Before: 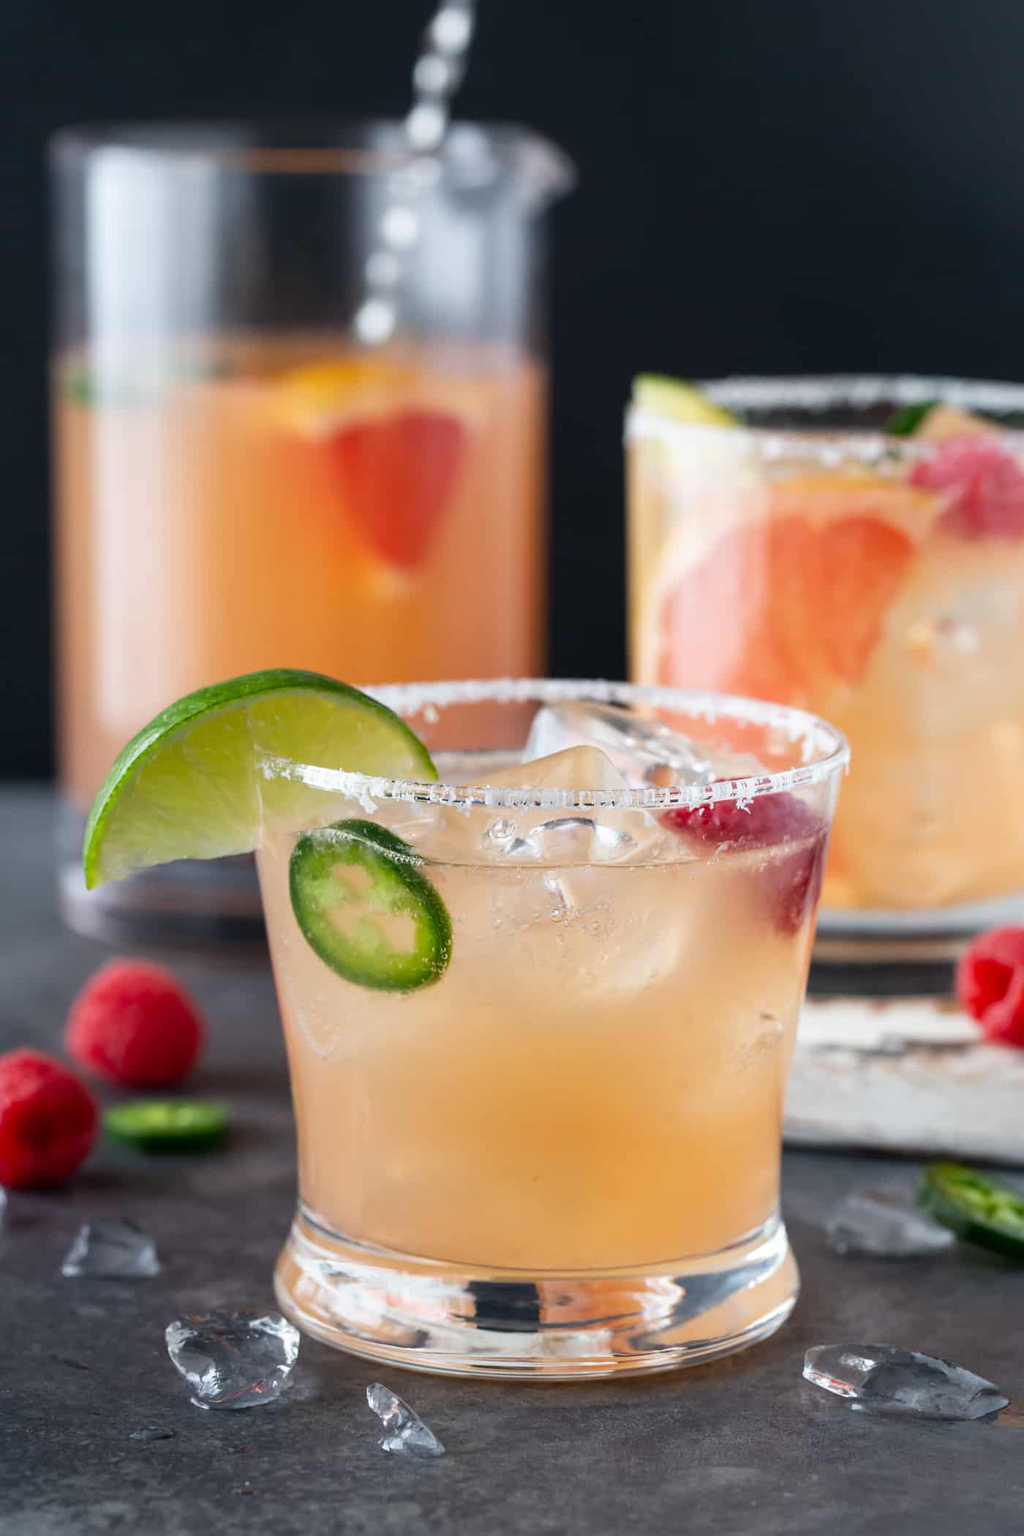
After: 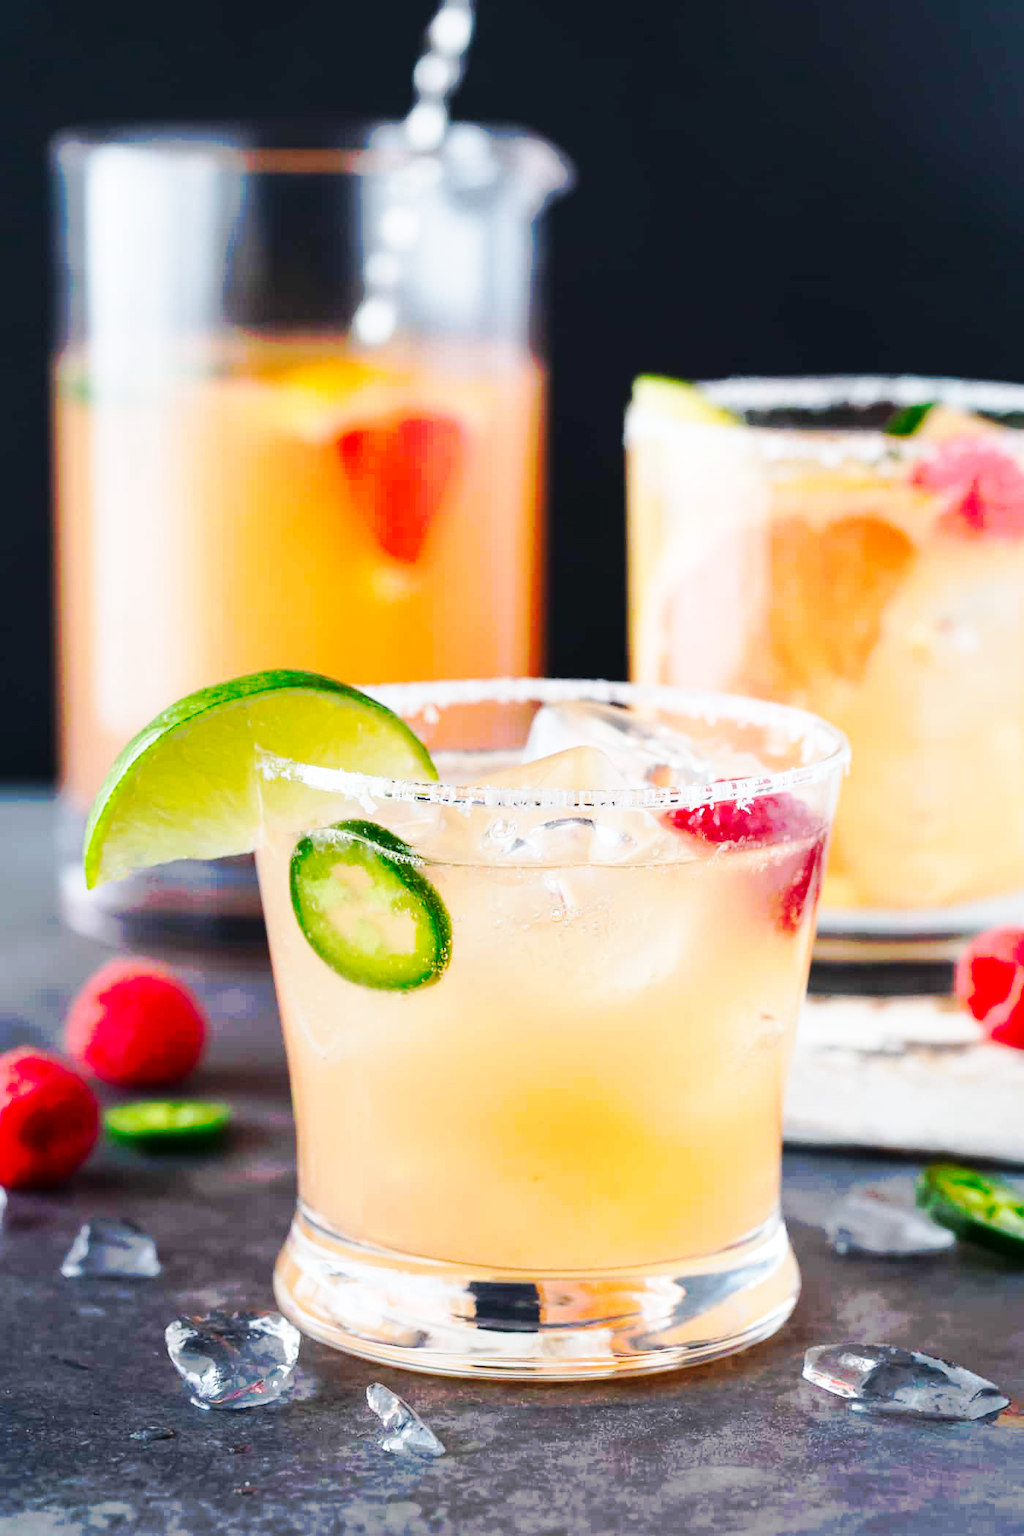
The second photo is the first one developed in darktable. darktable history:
contrast brightness saturation: contrast 0.04, saturation 0.16
tone curve: curves: ch0 [(0, 0) (0.003, 0.003) (0.011, 0.011) (0.025, 0.024) (0.044, 0.044) (0.069, 0.068) (0.1, 0.098) (0.136, 0.133) (0.177, 0.174) (0.224, 0.22) (0.277, 0.272) (0.335, 0.329) (0.399, 0.392) (0.468, 0.46) (0.543, 0.607) (0.623, 0.676) (0.709, 0.75) (0.801, 0.828) (0.898, 0.912) (1, 1)], preserve colors none
base curve: curves: ch0 [(0, 0) (0.028, 0.03) (0.121, 0.232) (0.46, 0.748) (0.859, 0.968) (1, 1)], preserve colors none
